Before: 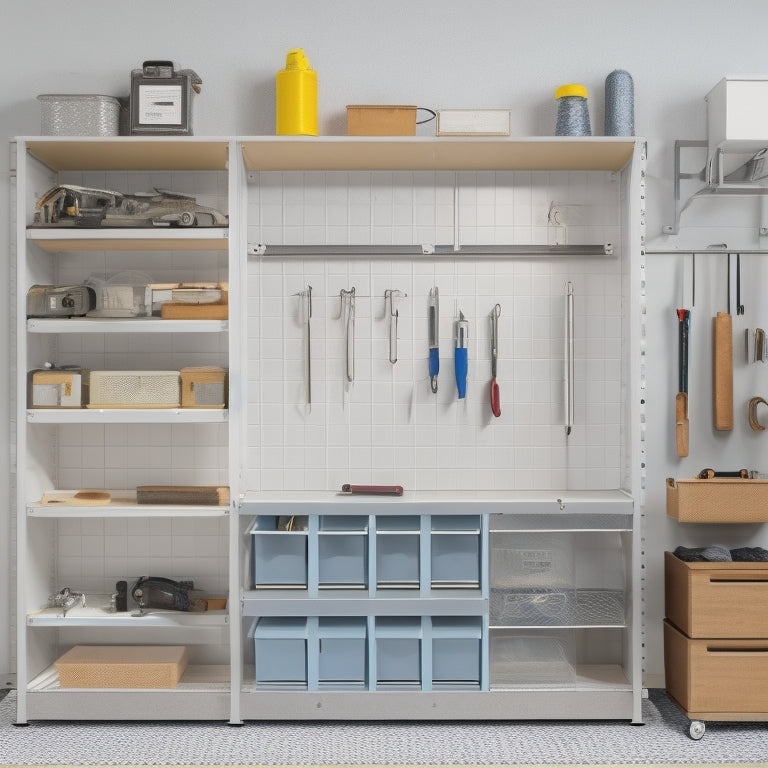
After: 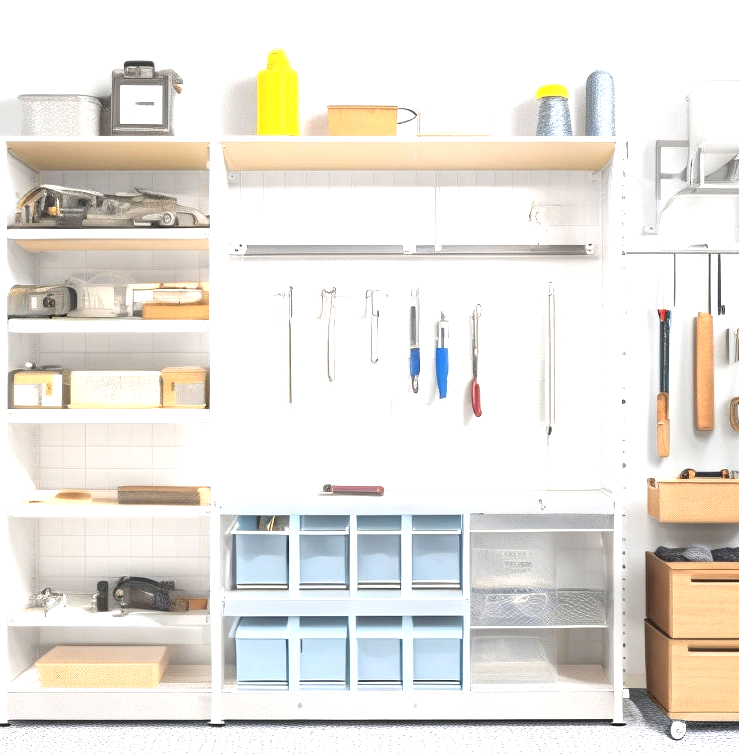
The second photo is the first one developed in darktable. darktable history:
crop and rotate: left 2.502%, right 1.209%, bottom 1.786%
exposure: black level correction 0, exposure 1.389 EV, compensate exposure bias true, compensate highlight preservation false
